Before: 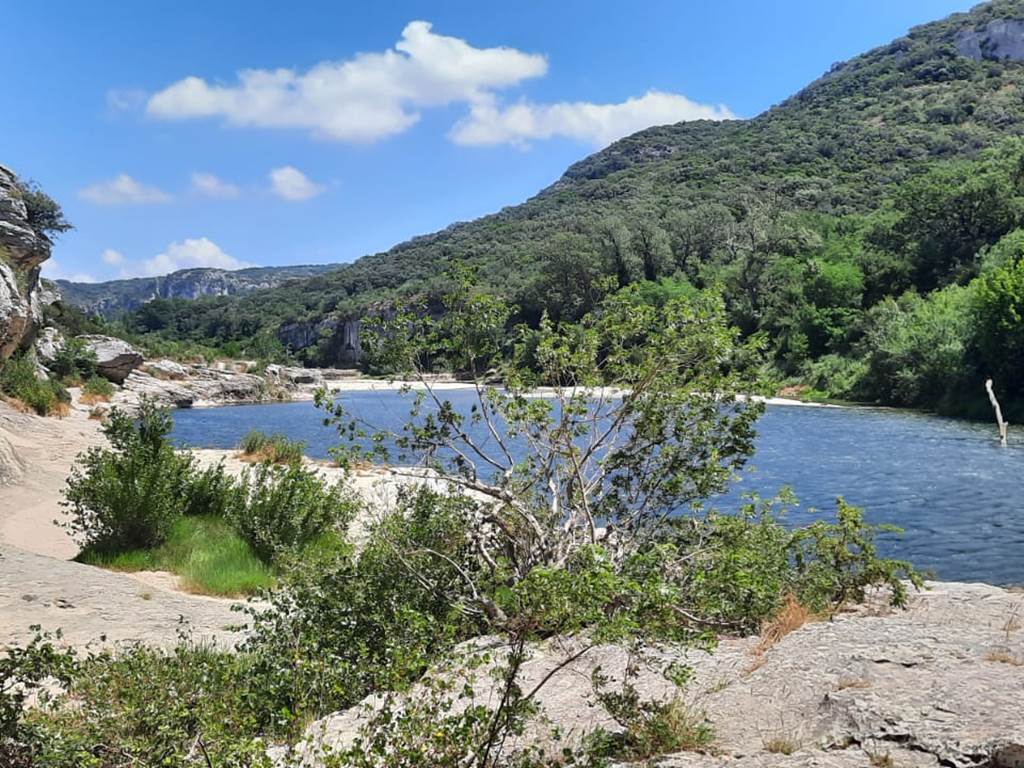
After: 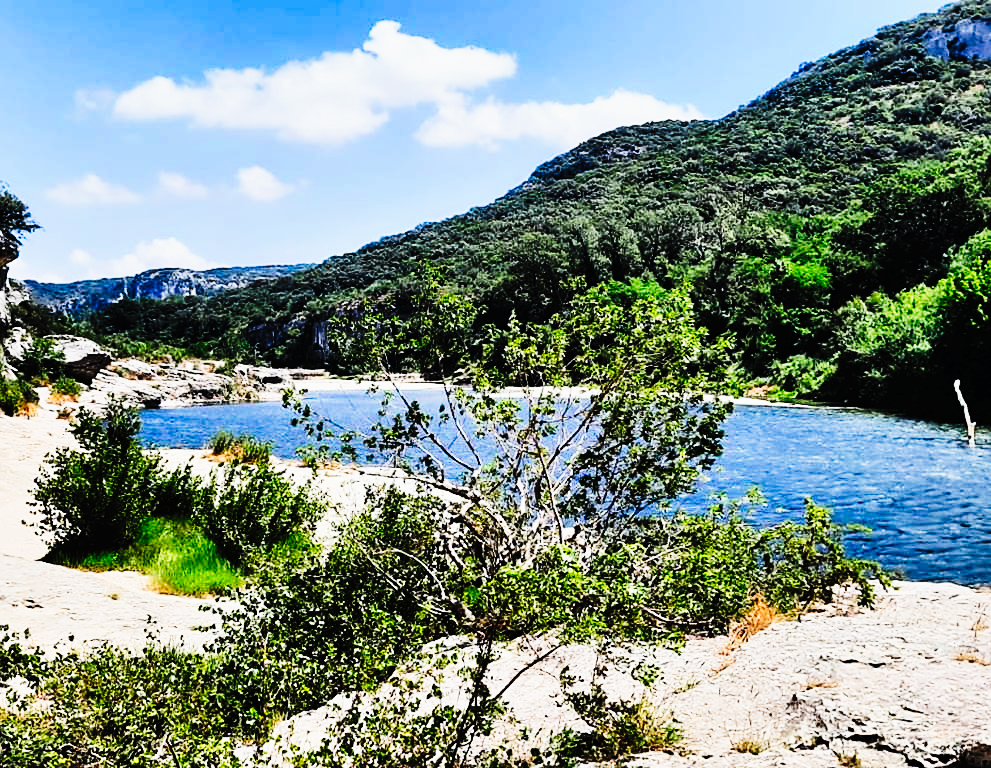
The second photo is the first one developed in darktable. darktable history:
filmic rgb: black relative exposure -7.5 EV, white relative exposure 5 EV, threshold 2.95 EV, hardness 3.32, contrast 1.301, iterations of high-quality reconstruction 0, enable highlight reconstruction true
crop and rotate: left 3.179%
contrast brightness saturation: saturation -0.024
tone curve: curves: ch0 [(0, 0) (0.003, 0.01) (0.011, 0.012) (0.025, 0.012) (0.044, 0.017) (0.069, 0.021) (0.1, 0.025) (0.136, 0.03) (0.177, 0.037) (0.224, 0.052) (0.277, 0.092) (0.335, 0.16) (0.399, 0.3) (0.468, 0.463) (0.543, 0.639) (0.623, 0.796) (0.709, 0.904) (0.801, 0.962) (0.898, 0.988) (1, 1)], preserve colors none
sharpen: radius 1.6, amount 0.361, threshold 1.638
tone equalizer: smoothing diameter 2.11%, edges refinement/feathering 23.86, mask exposure compensation -1.57 EV, filter diffusion 5
